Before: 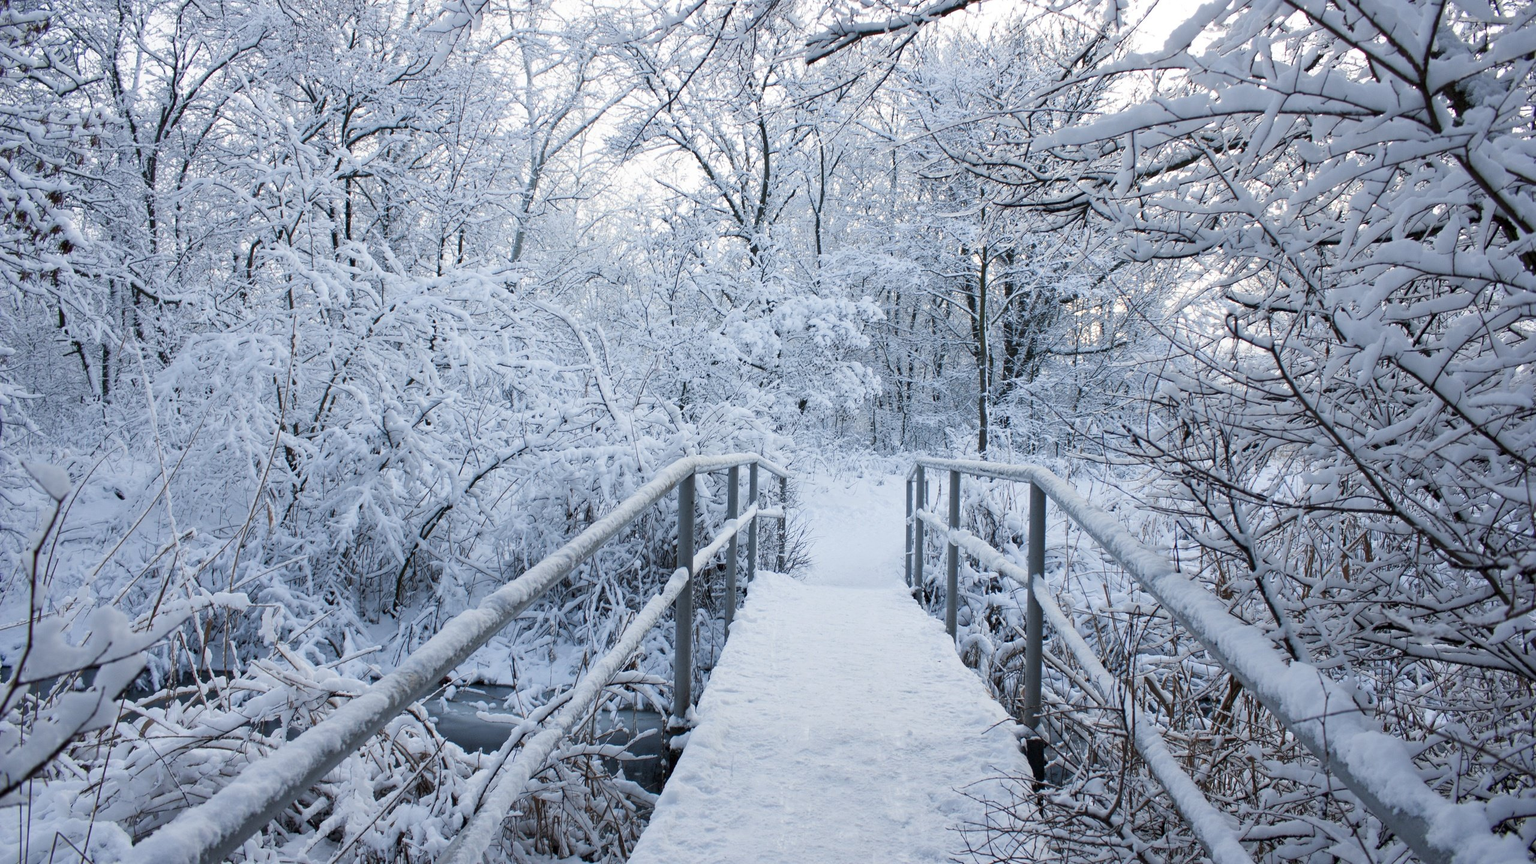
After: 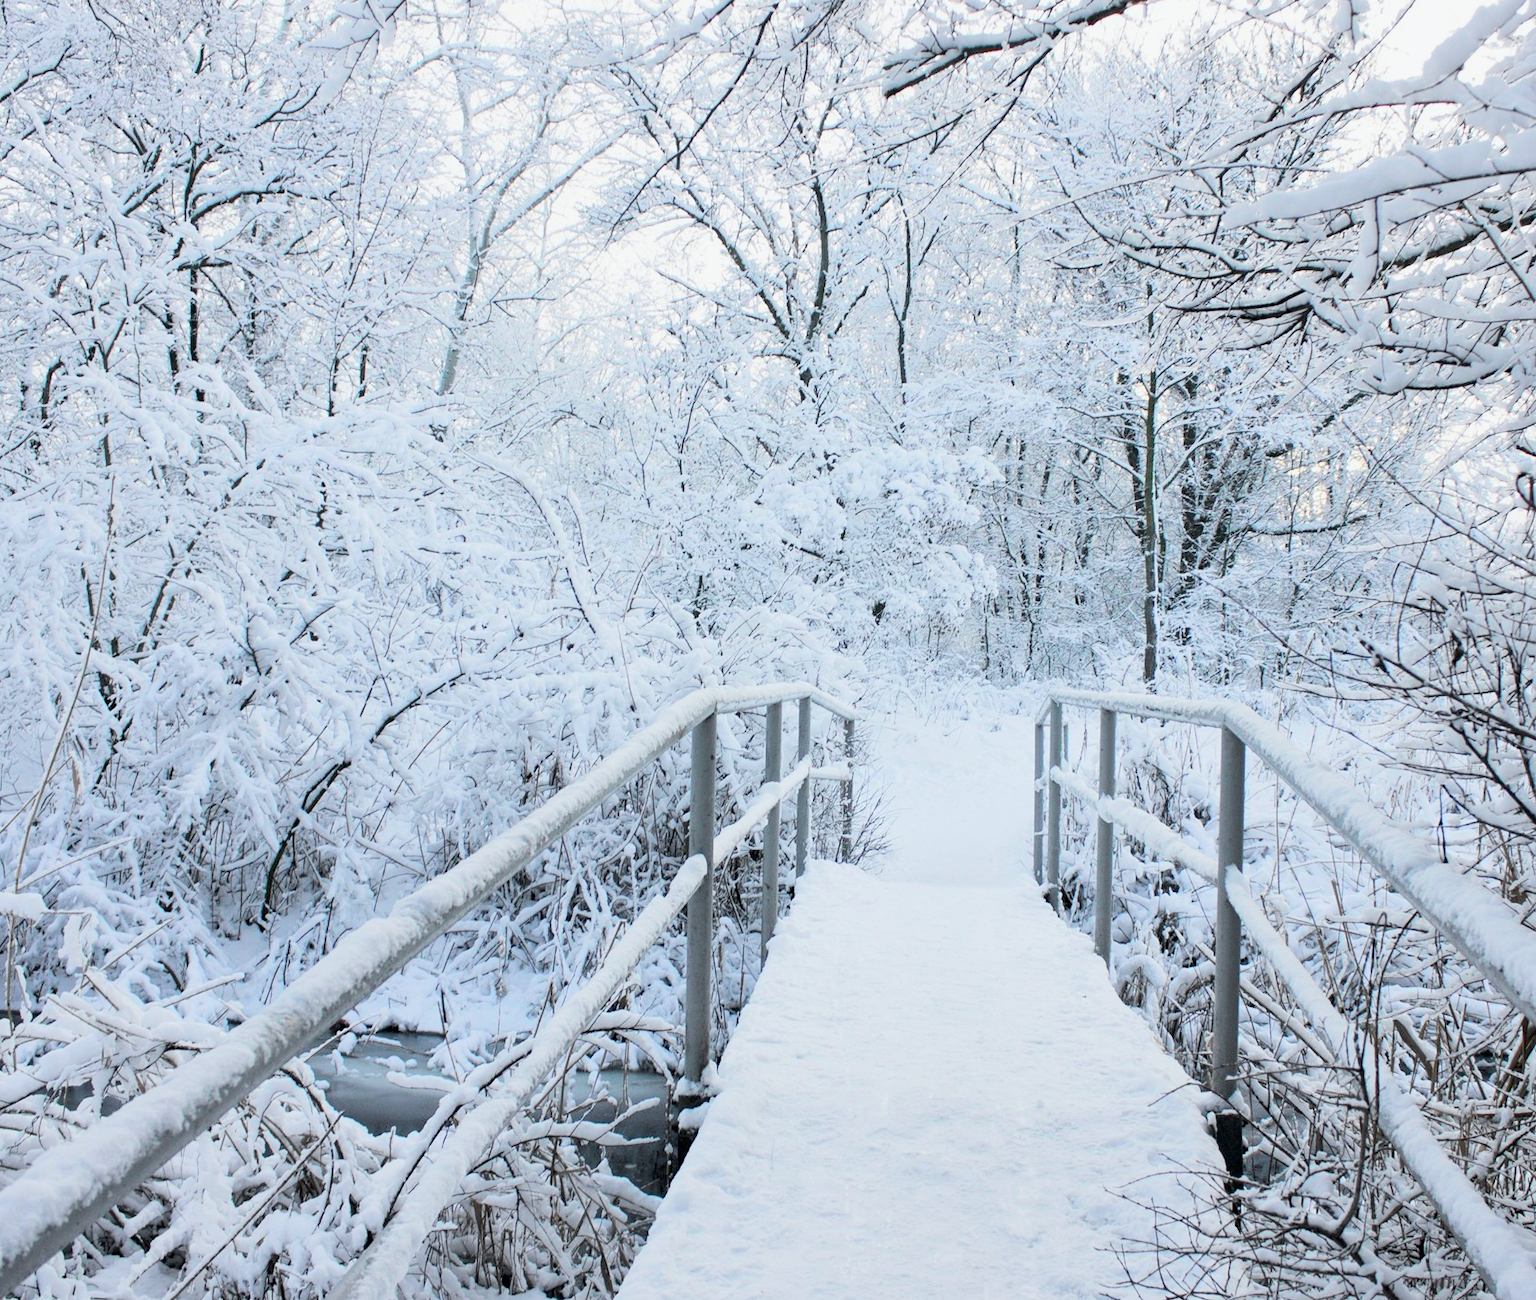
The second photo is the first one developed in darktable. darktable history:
crop and rotate: left 14.326%, right 19.281%
tone curve: curves: ch0 [(0, 0) (0.048, 0.024) (0.099, 0.082) (0.227, 0.255) (0.407, 0.482) (0.543, 0.634) (0.719, 0.77) (0.837, 0.843) (1, 0.906)]; ch1 [(0, 0) (0.3, 0.268) (0.404, 0.374) (0.475, 0.463) (0.501, 0.499) (0.514, 0.502) (0.551, 0.541) (0.643, 0.648) (0.682, 0.674) (0.802, 0.812) (1, 1)]; ch2 [(0, 0) (0.259, 0.207) (0.323, 0.311) (0.364, 0.368) (0.442, 0.461) (0.498, 0.498) (0.531, 0.528) (0.581, 0.602) (0.629, 0.659) (0.768, 0.728) (1, 1)], color space Lab, independent channels, preserve colors none
shadows and highlights: shadows 24.79, highlights -23.1
exposure: exposure 0.637 EV, compensate exposure bias true, compensate highlight preservation false
